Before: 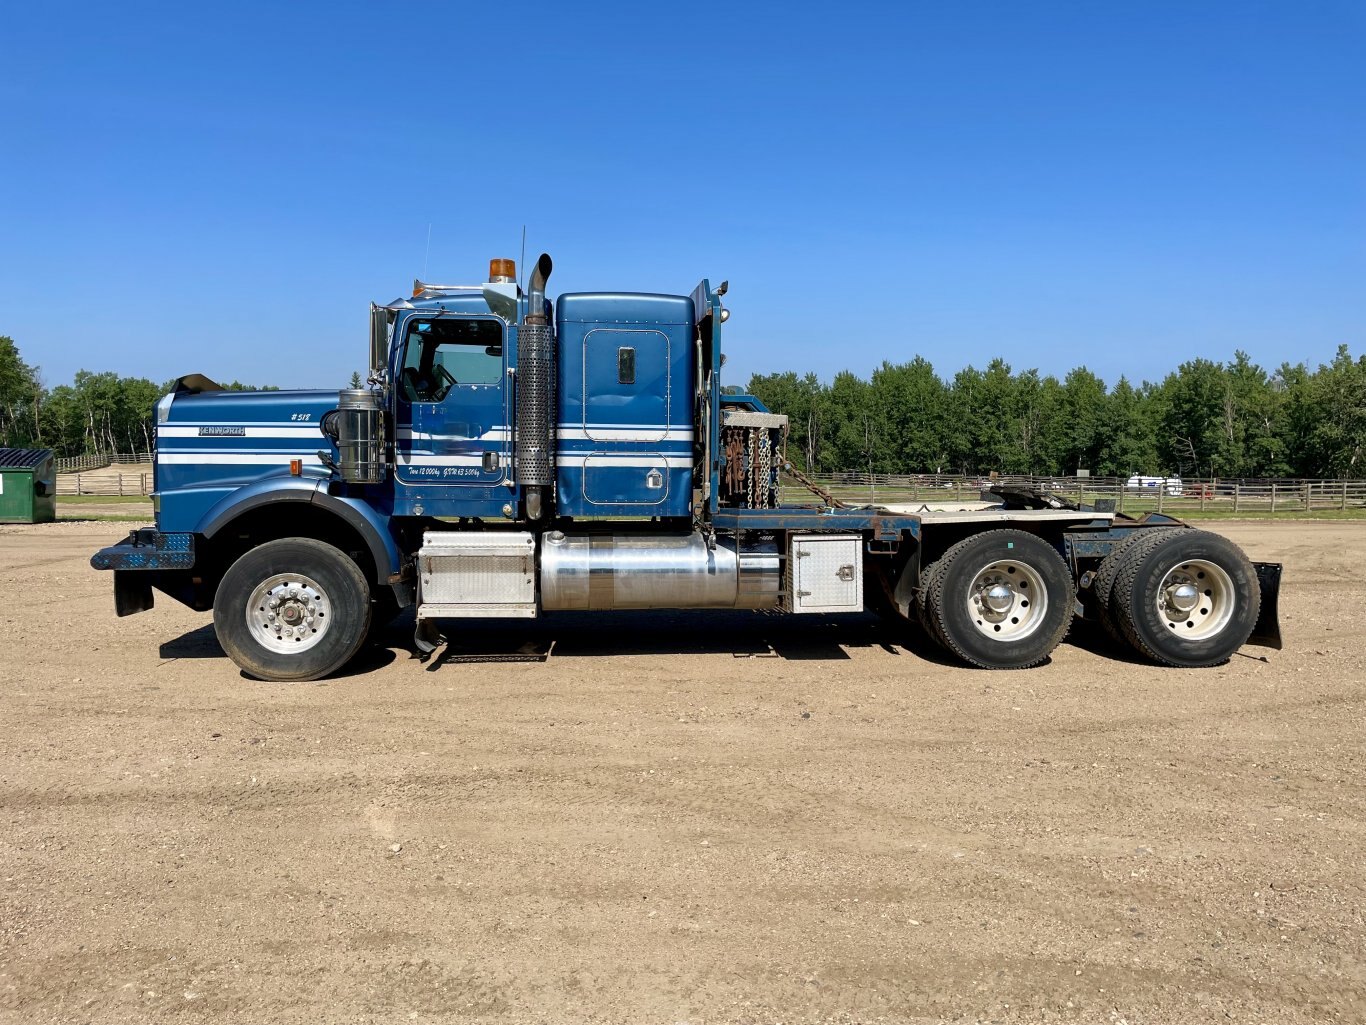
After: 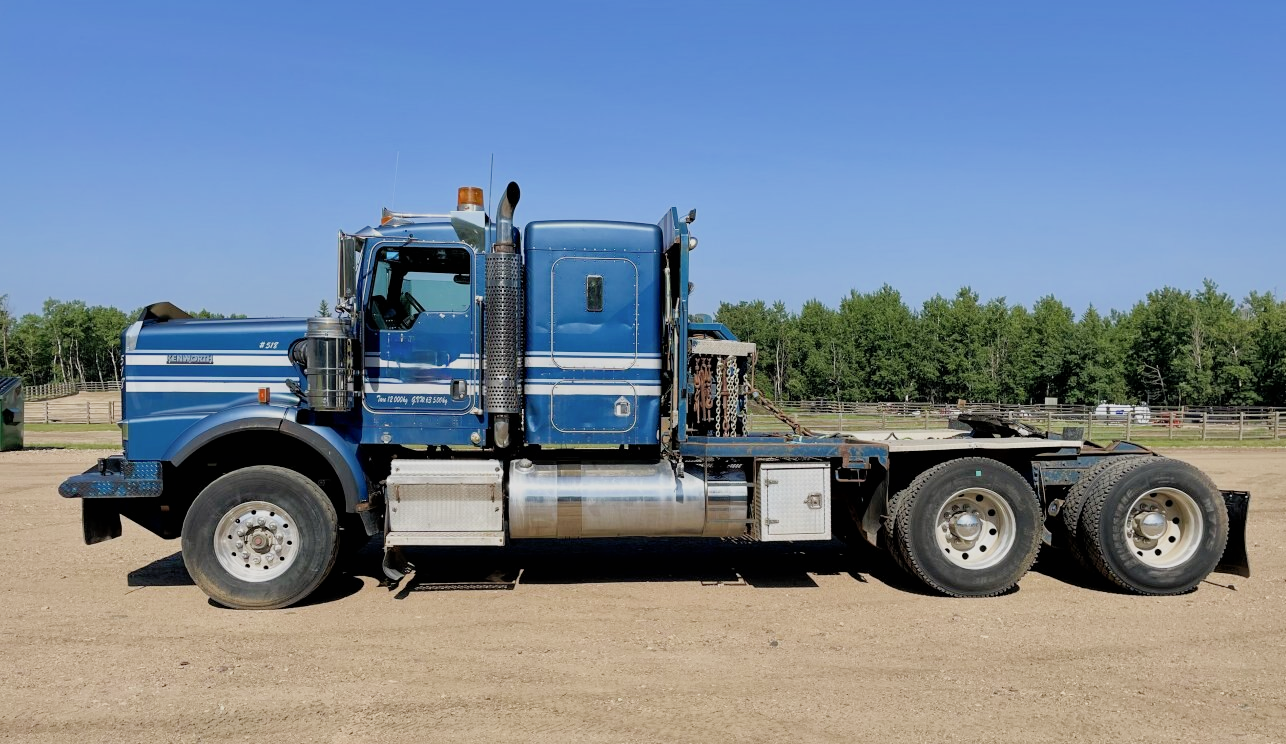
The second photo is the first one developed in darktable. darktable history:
crop: left 2.363%, top 7.111%, right 3.452%, bottom 20.288%
shadows and highlights: on, module defaults
contrast brightness saturation: contrast 0.01, saturation -0.049
filmic rgb: black relative exposure -7.84 EV, white relative exposure 4.27 EV, hardness 3.84
exposure: exposure 0.497 EV, compensate highlight preservation false
